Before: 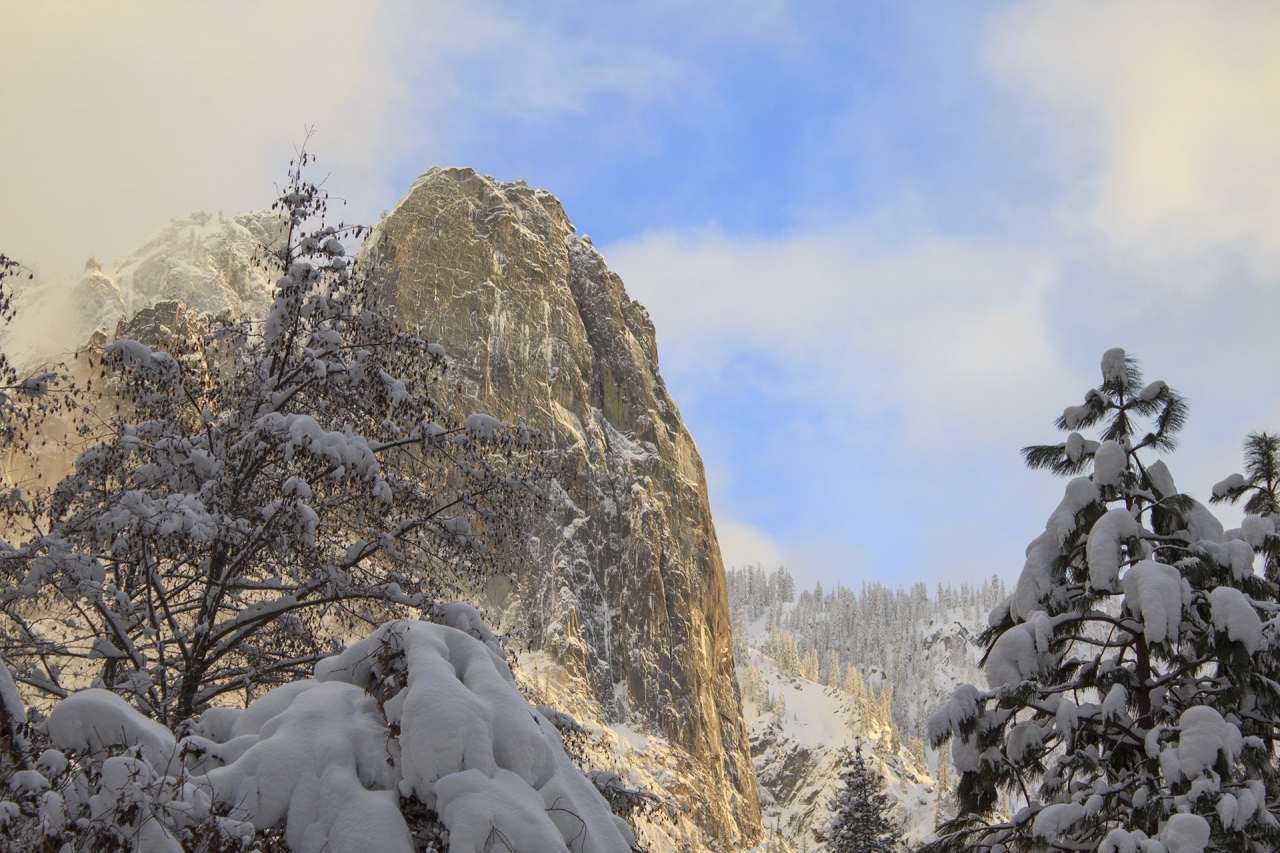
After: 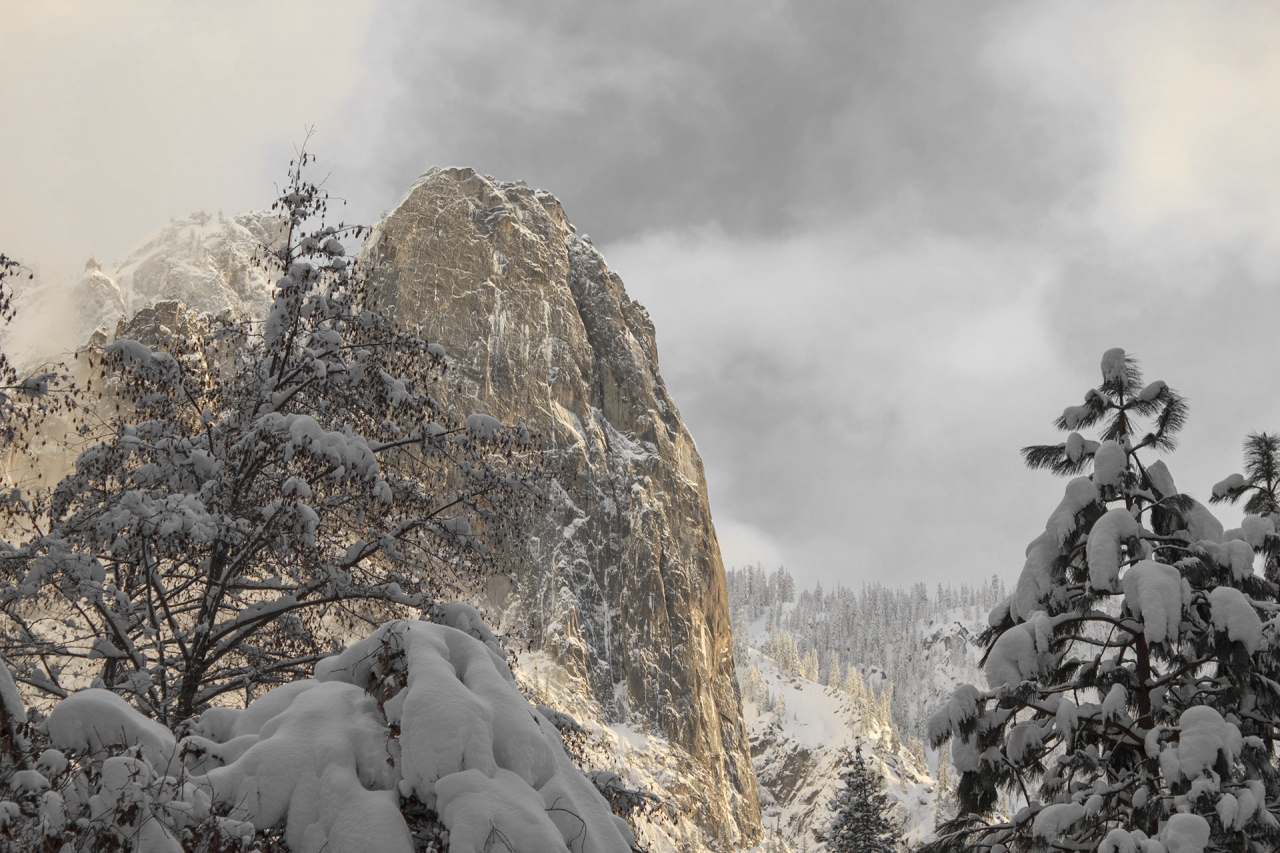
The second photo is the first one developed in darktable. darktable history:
color zones: curves: ch0 [(0, 0.447) (0.184, 0.543) (0.323, 0.476) (0.429, 0.445) (0.571, 0.443) (0.714, 0.451) (0.857, 0.452) (1, 0.447)]; ch1 [(0, 0.464) (0.176, 0.46) (0.287, 0.177) (0.429, 0.002) (0.571, 0) (0.714, 0) (0.857, 0) (1, 0.464)], mix 20%
